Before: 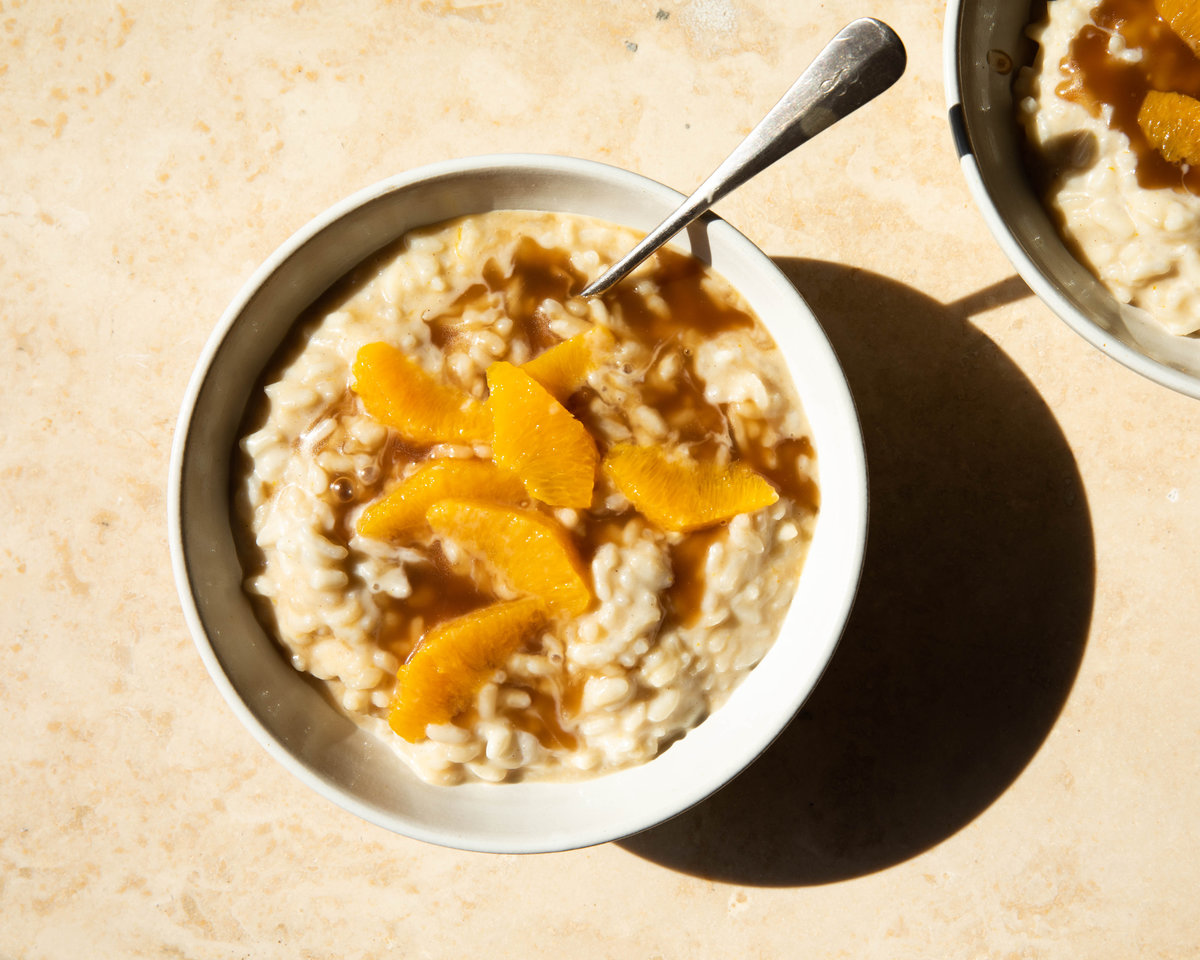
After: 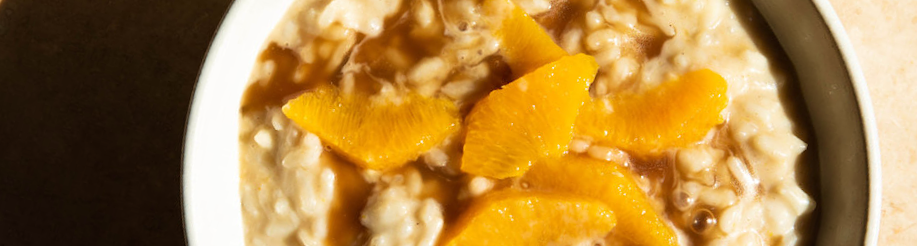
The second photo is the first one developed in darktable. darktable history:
crop and rotate: angle 16.12°, top 30.835%, bottom 35.653%
velvia: on, module defaults
